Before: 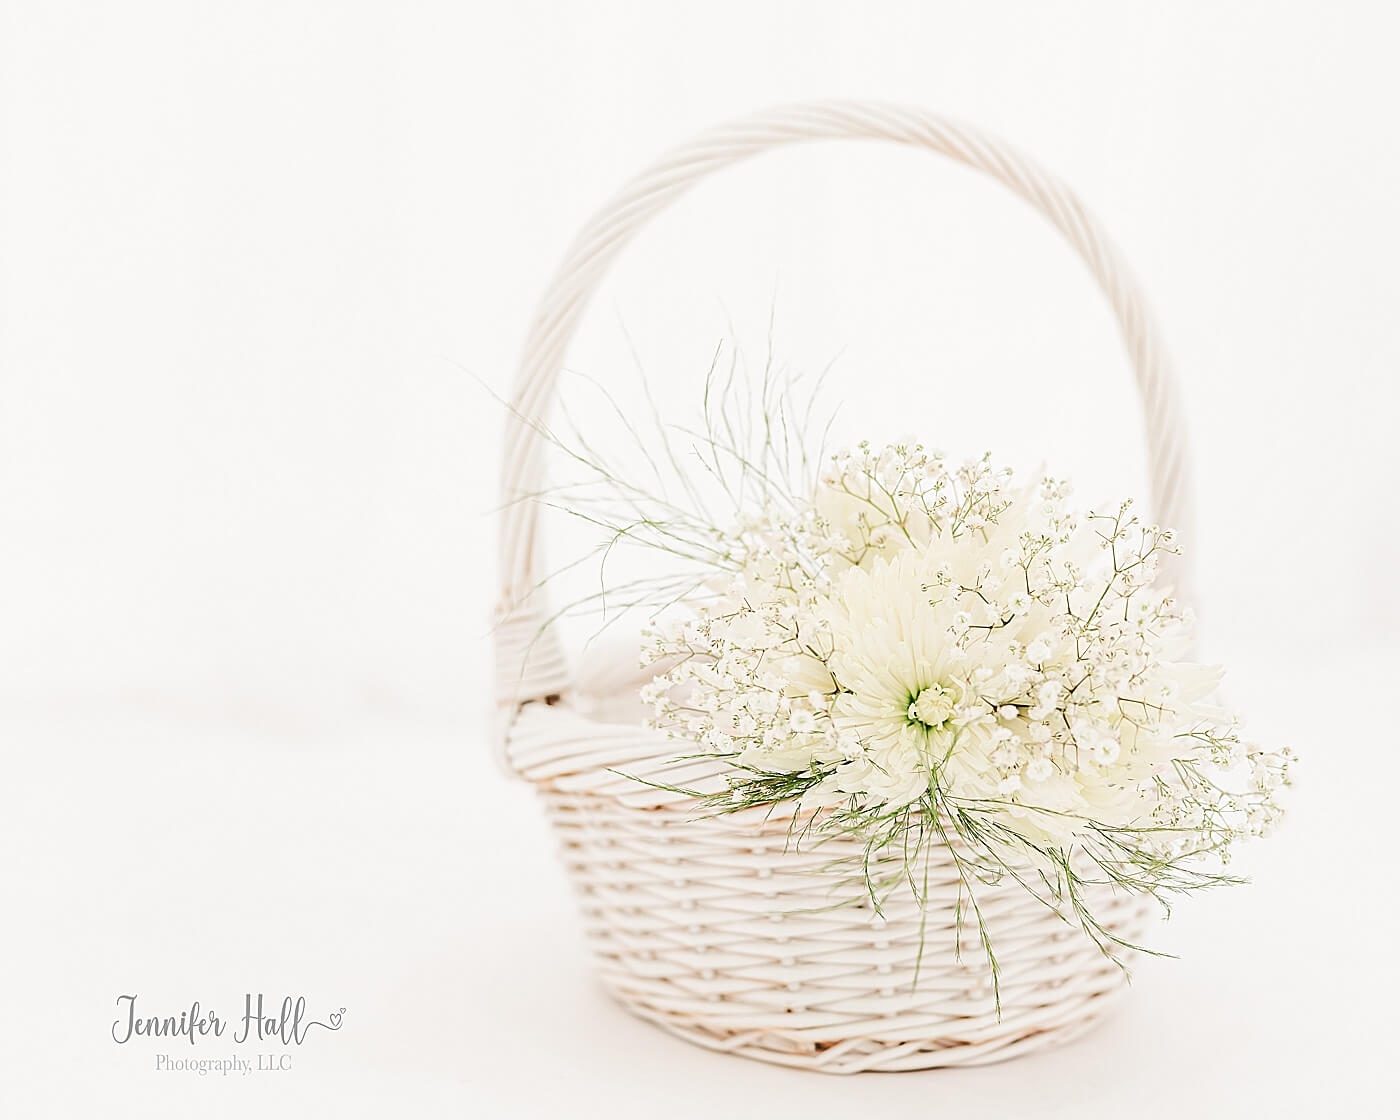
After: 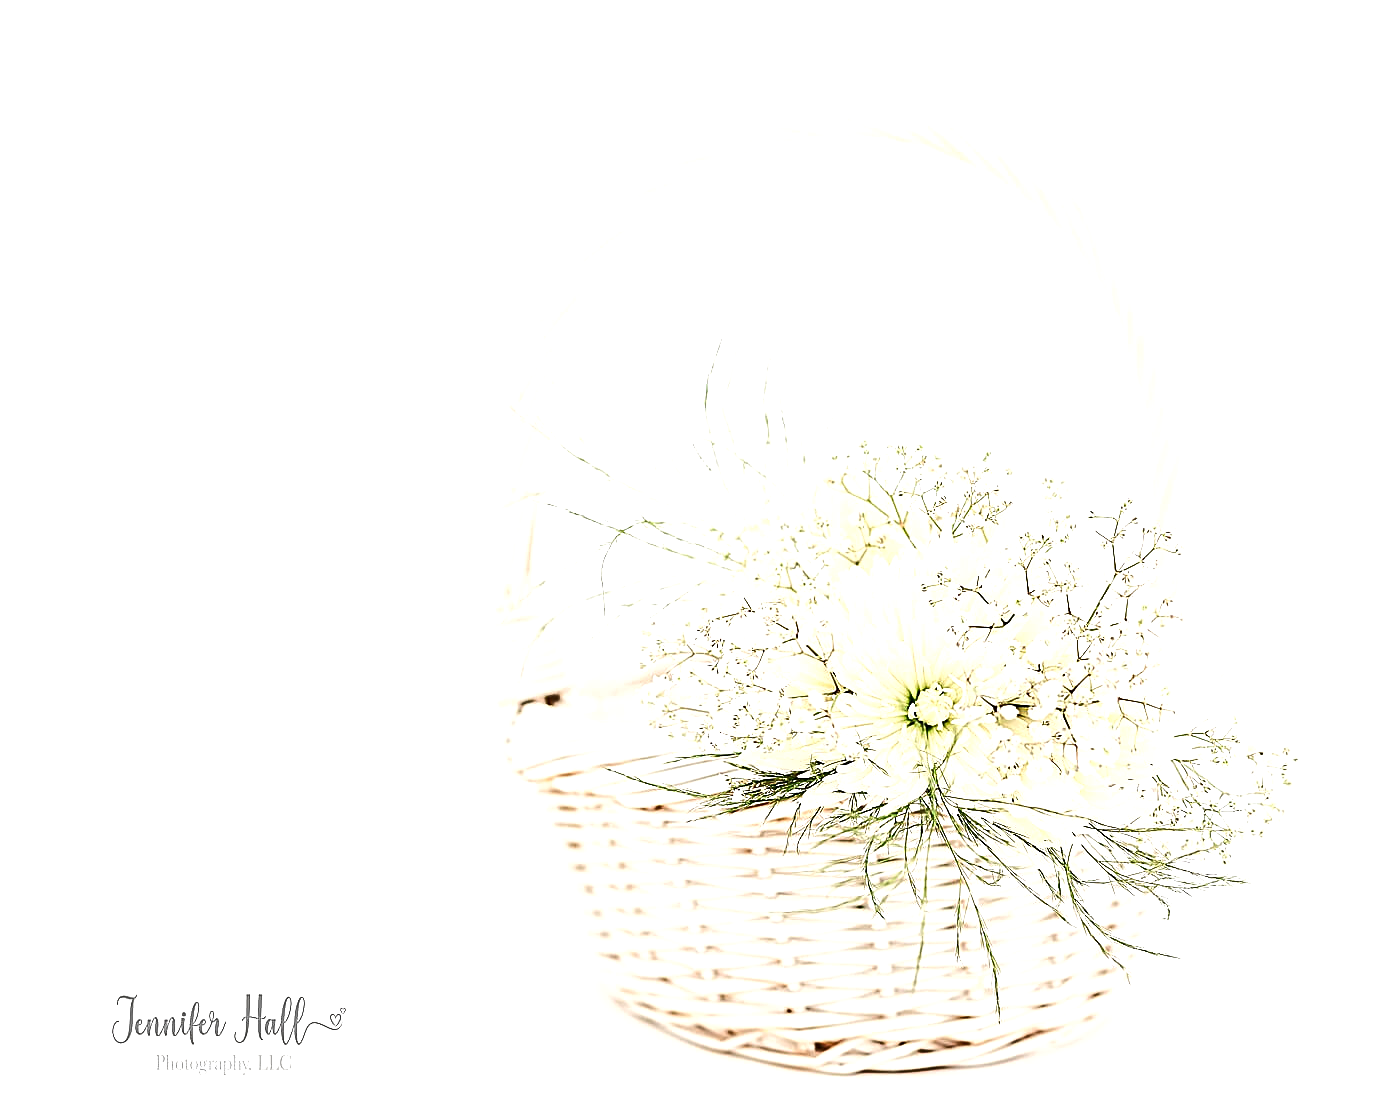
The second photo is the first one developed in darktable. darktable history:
sharpen: amount 0.2
tone equalizer: -8 EV -0.75 EV, -7 EV -0.7 EV, -6 EV -0.6 EV, -5 EV -0.4 EV, -3 EV 0.4 EV, -2 EV 0.6 EV, -1 EV 0.7 EV, +0 EV 0.75 EV, edges refinement/feathering 500, mask exposure compensation -1.57 EV, preserve details no
shadows and highlights: shadows 37.27, highlights -28.18, soften with gaussian
